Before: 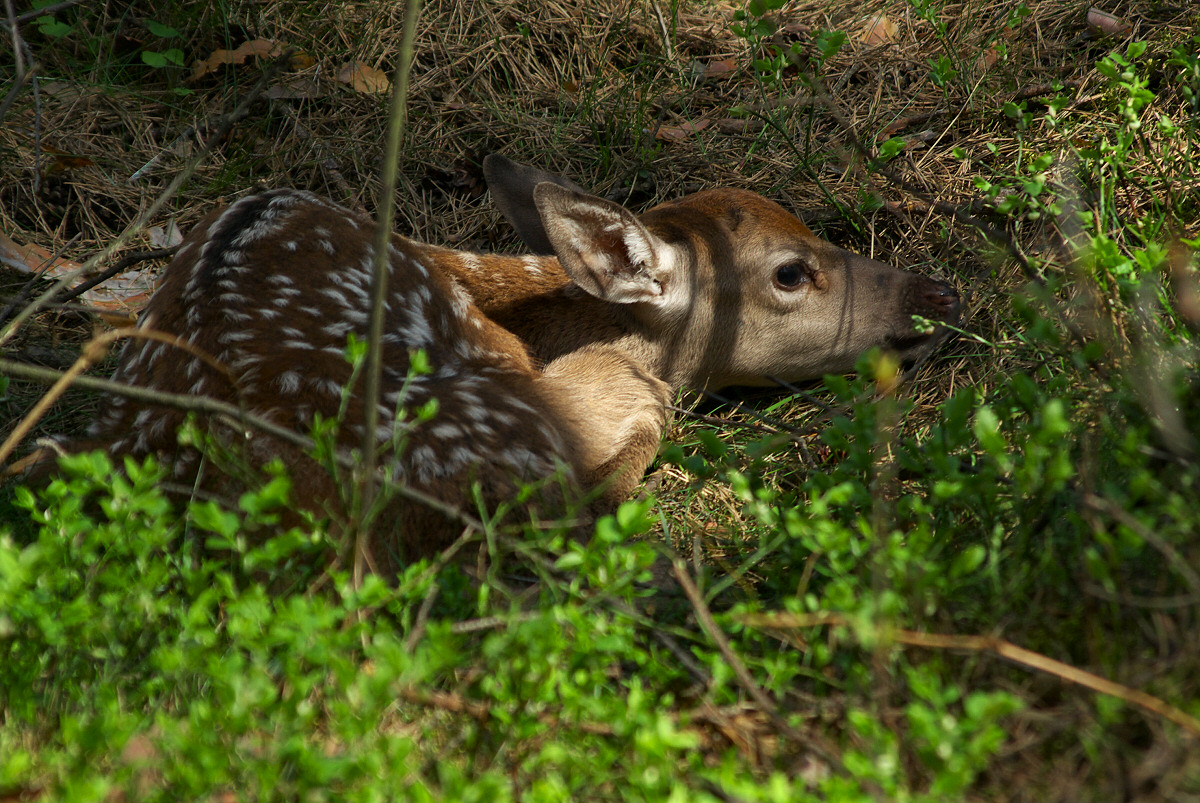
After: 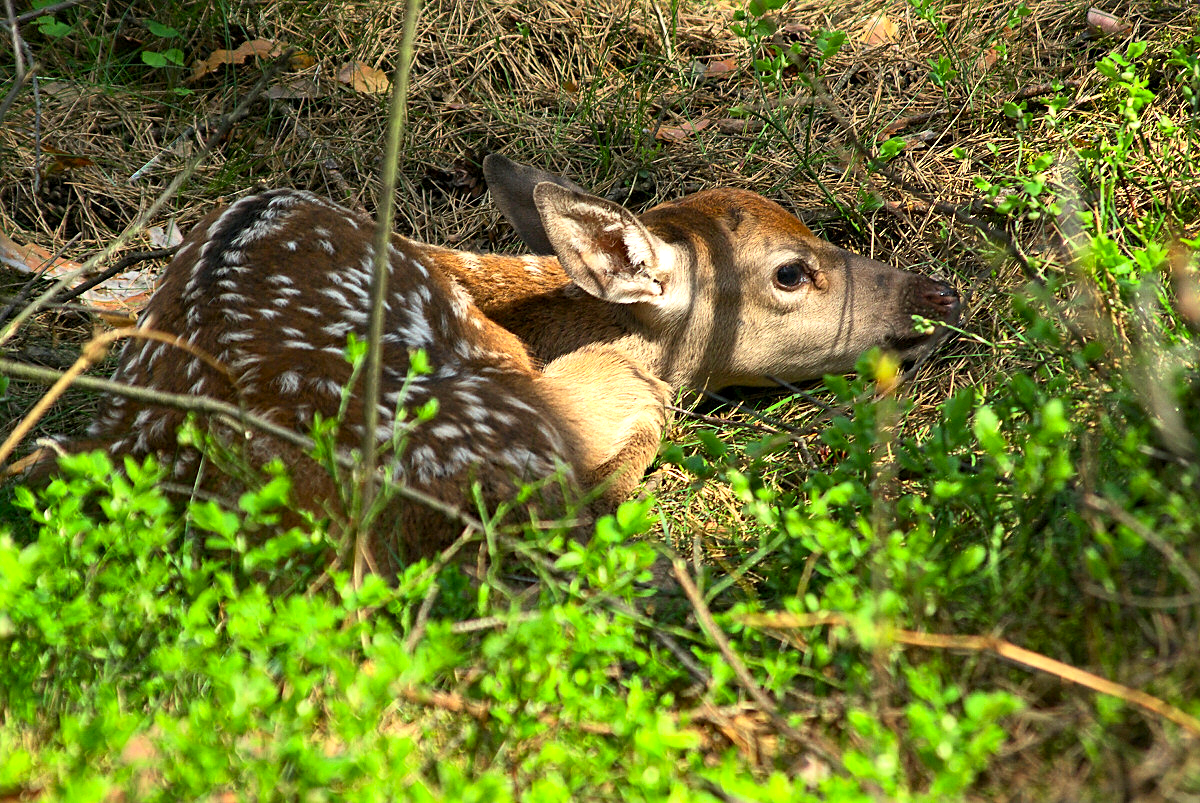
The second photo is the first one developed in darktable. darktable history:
exposure: black level correction 0.001, exposure 0.959 EV, compensate highlight preservation false
contrast brightness saturation: contrast 0.196, brightness 0.158, saturation 0.216
sharpen: radius 2.494, amount 0.332
